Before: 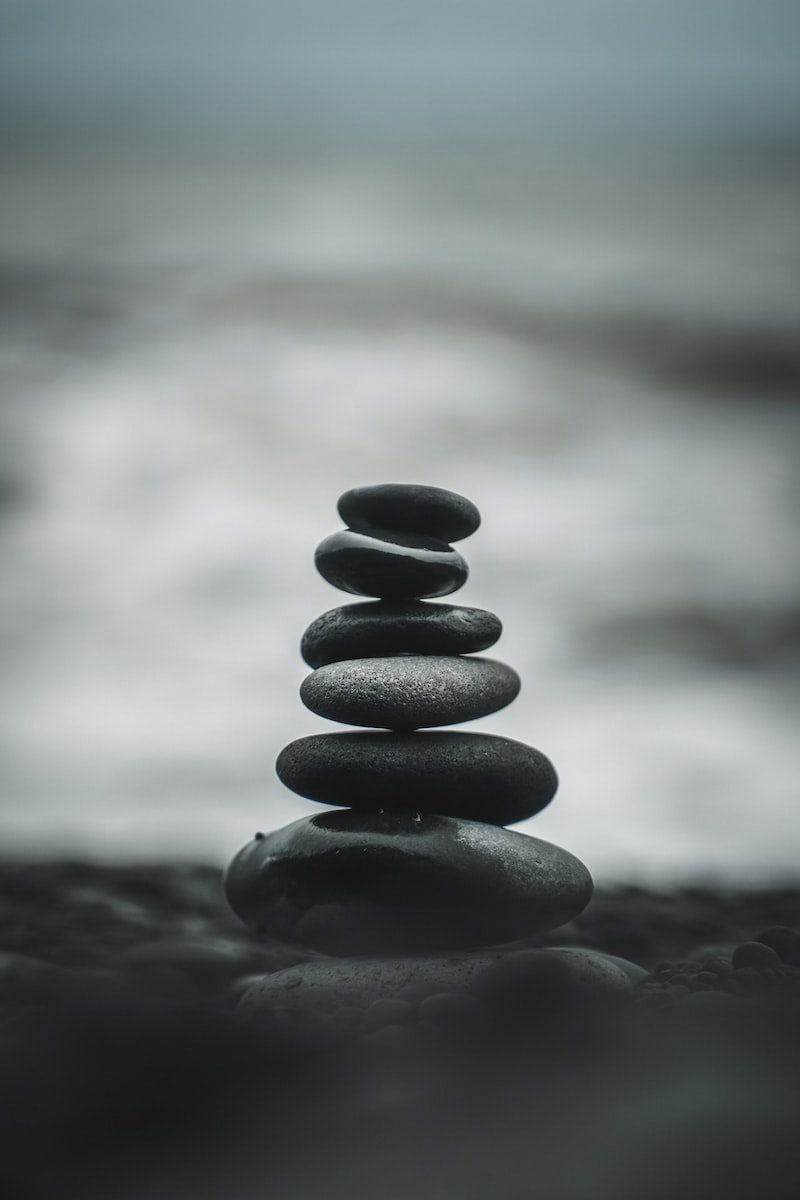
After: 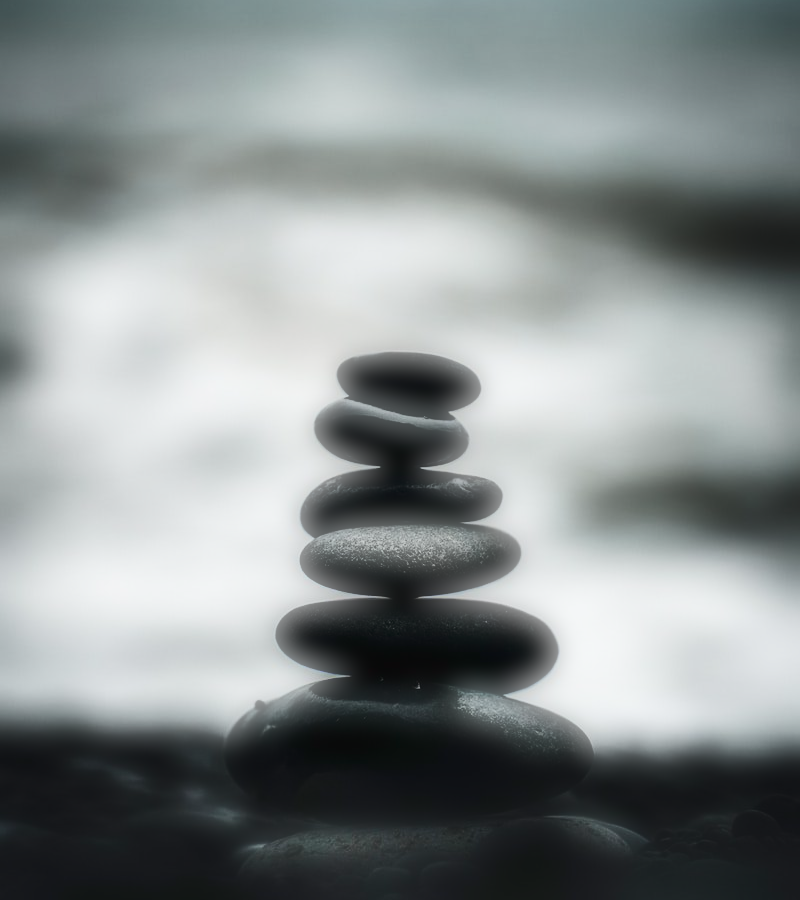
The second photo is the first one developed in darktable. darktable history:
shadows and highlights: white point adjustment 0.05, highlights color adjustment 55.9%, soften with gaussian
crop: top 11.038%, bottom 13.962%
soften: on, module defaults
contrast brightness saturation: contrast 0.32, brightness -0.08, saturation 0.17
